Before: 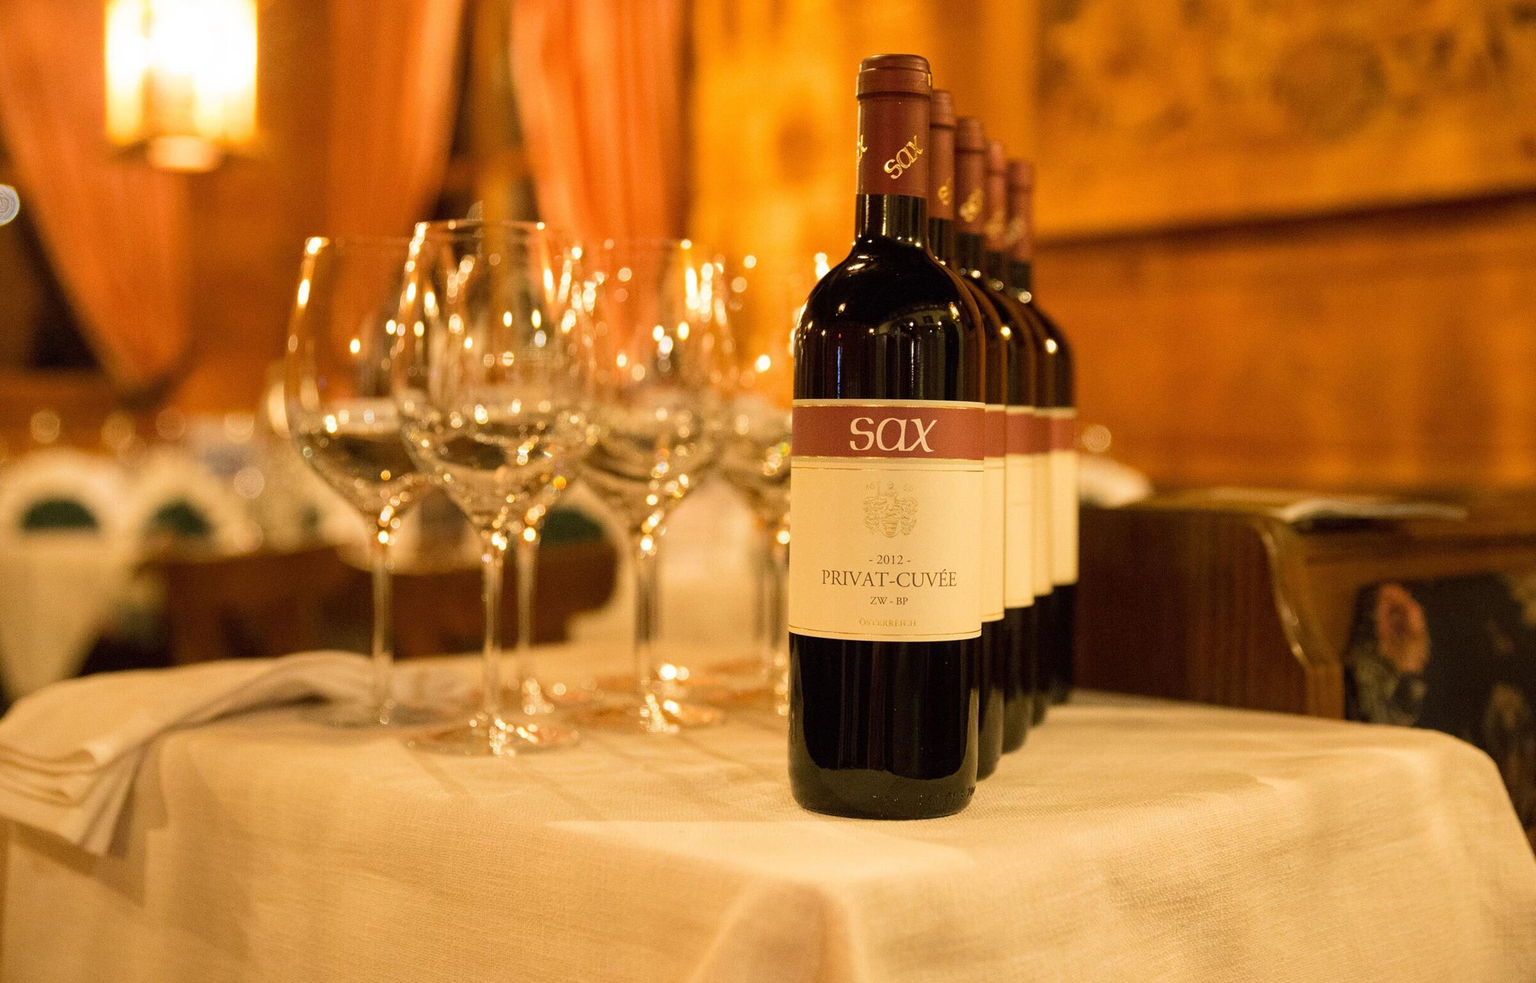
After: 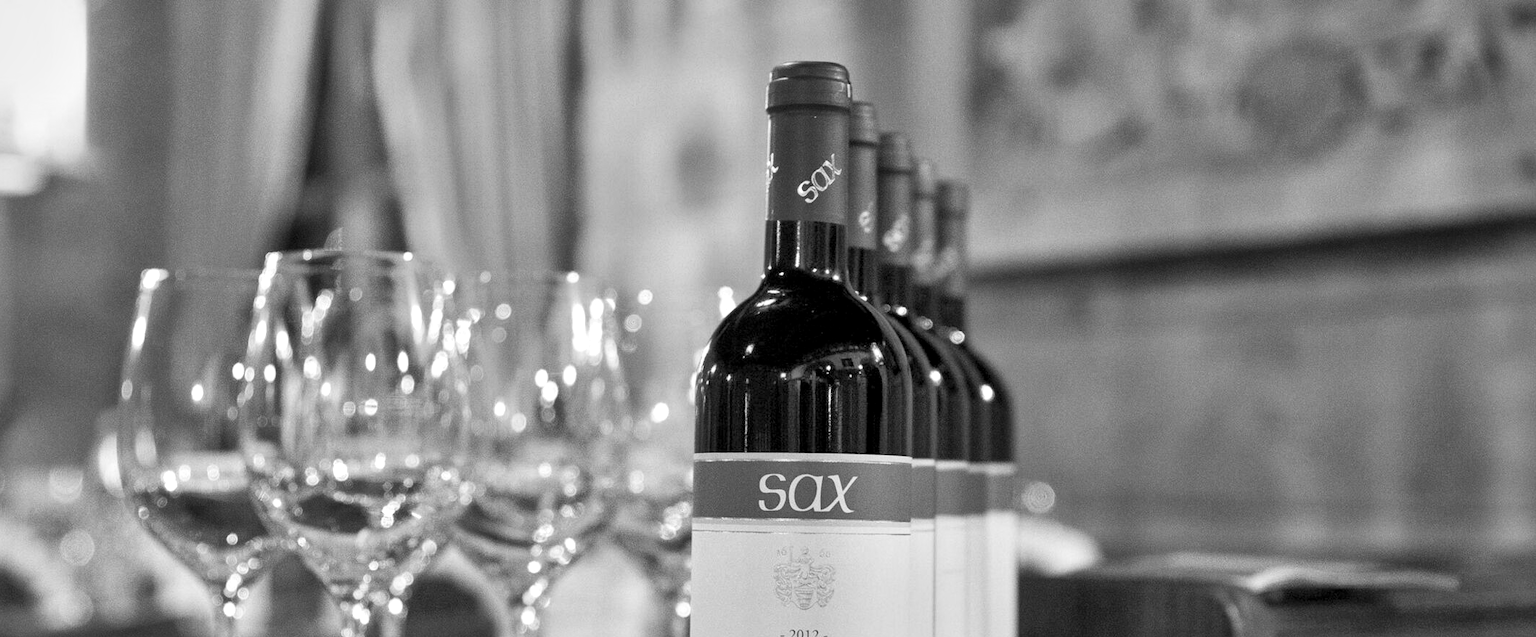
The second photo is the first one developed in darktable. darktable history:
crop and rotate: left 11.812%, bottom 42.776%
color correction: highlights a* -0.772, highlights b* -8.92
local contrast: mode bilateral grid, contrast 25, coarseness 60, detail 151%, midtone range 0.2
tone equalizer: -8 EV 1 EV, -7 EV 1 EV, -6 EV 1 EV, -5 EV 1 EV, -4 EV 1 EV, -3 EV 0.75 EV, -2 EV 0.5 EV, -1 EV 0.25 EV
color balance: output saturation 98.5%
shadows and highlights: shadows 0, highlights 40
monochrome: a -71.75, b 75.82
